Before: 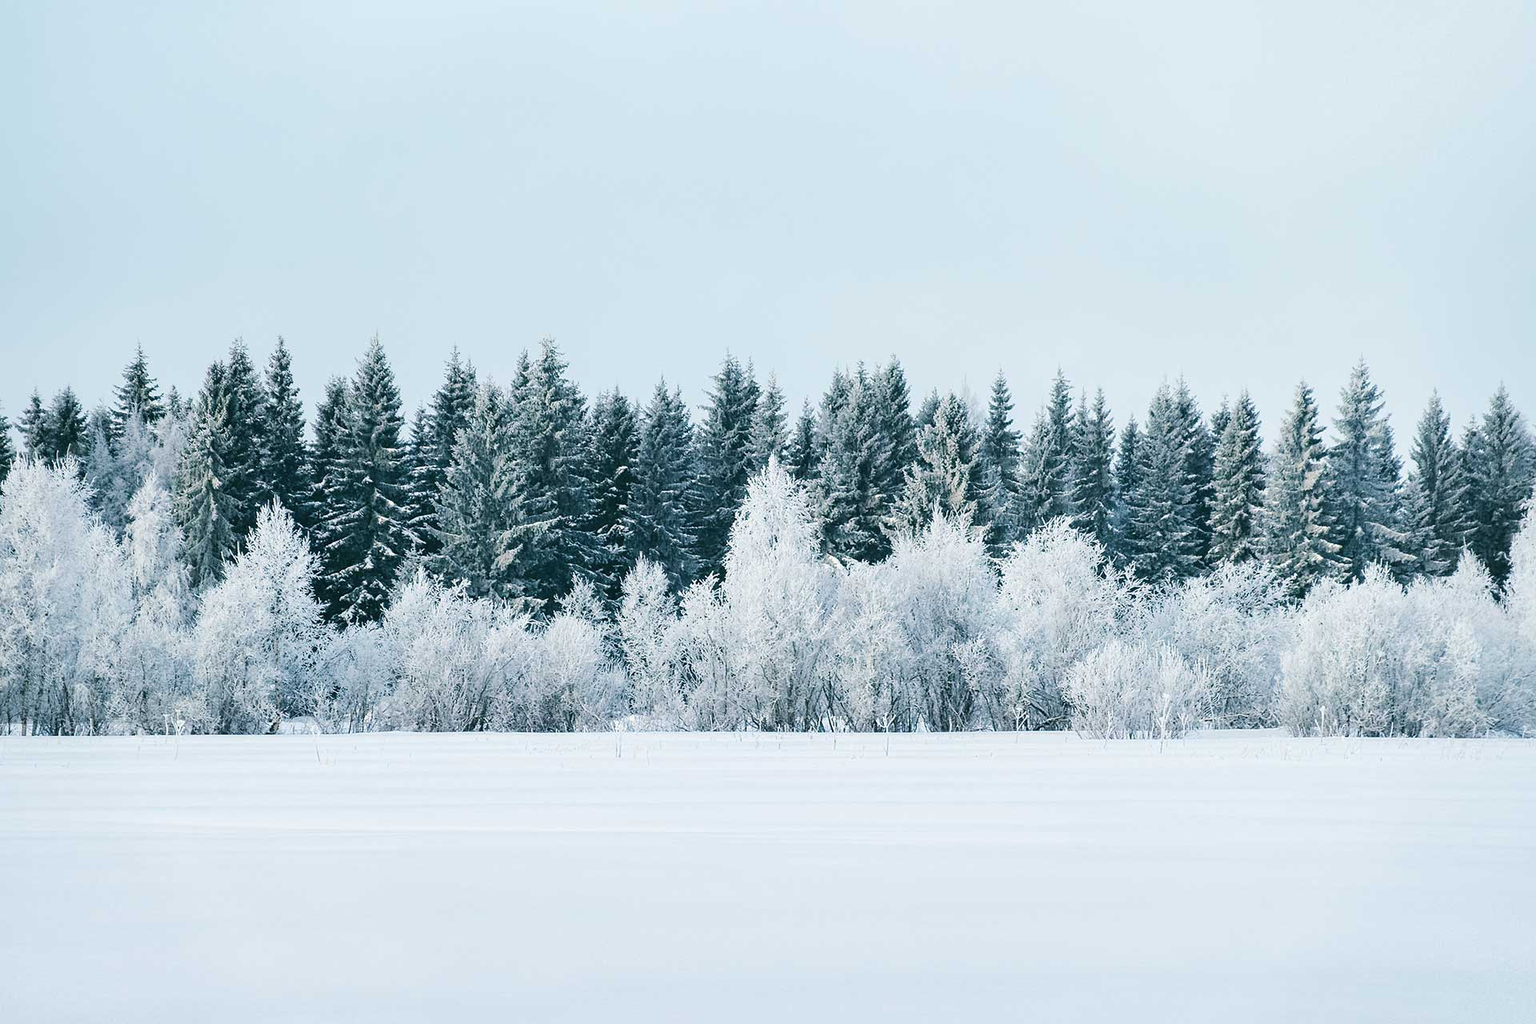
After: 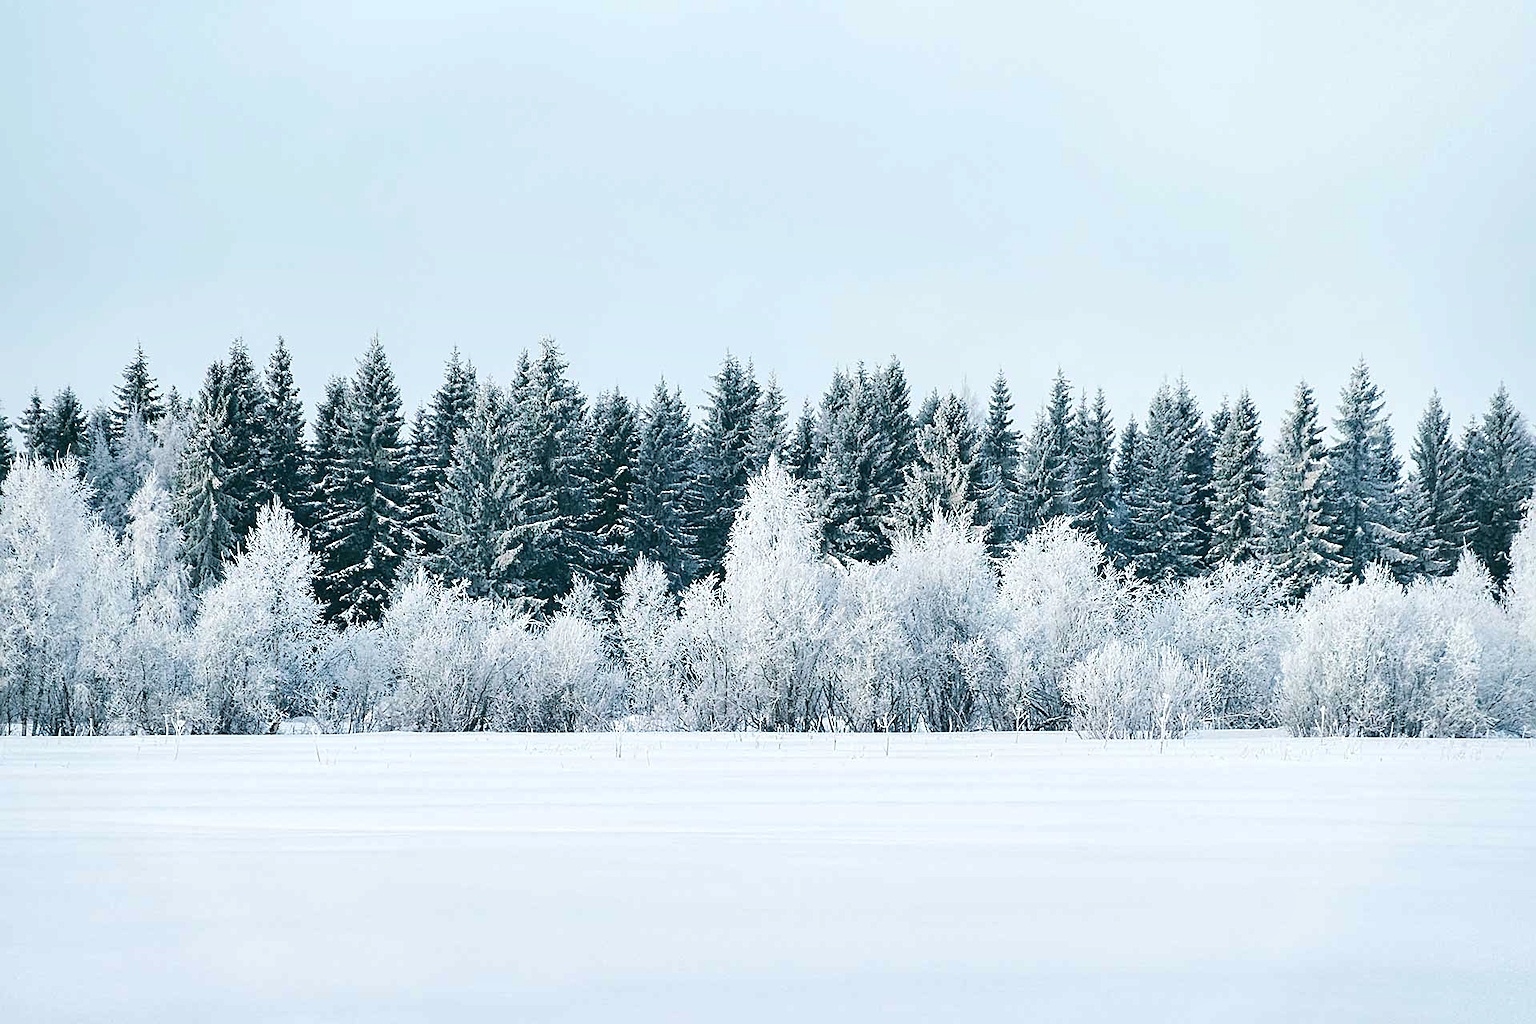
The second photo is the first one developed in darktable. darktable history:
shadows and highlights: shadows 37.27, highlights -28.18, soften with gaussian
sharpen: on, module defaults
levels: levels [0, 0.48, 0.961]
